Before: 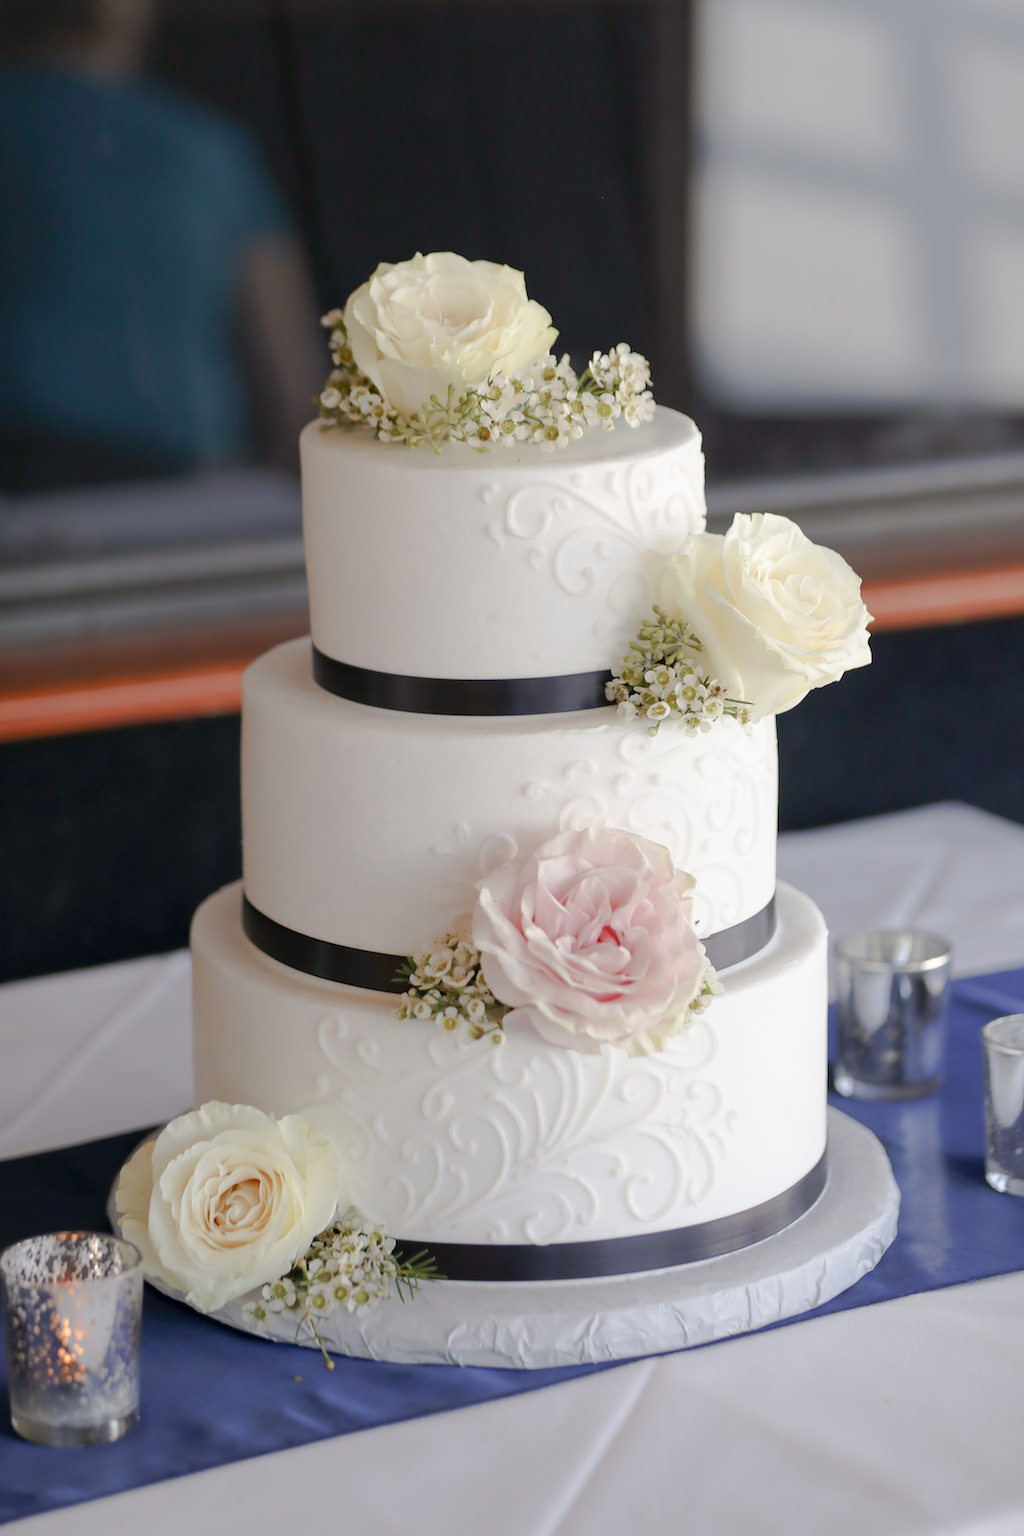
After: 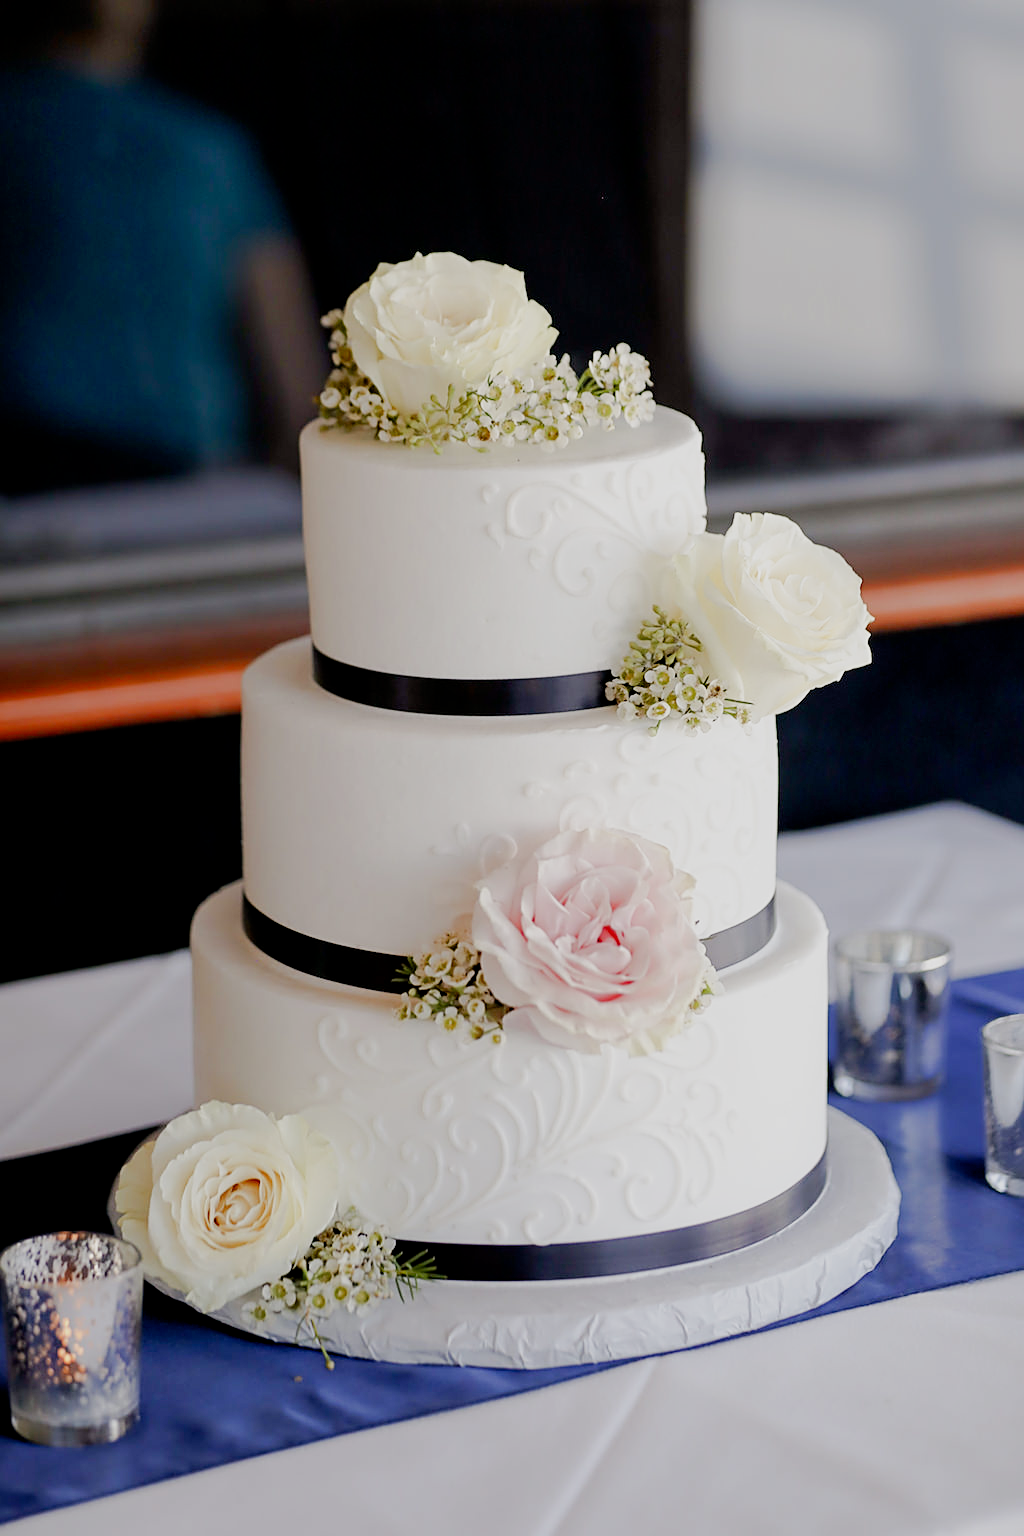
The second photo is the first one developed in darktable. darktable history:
filmic rgb: middle gray luminance 29.03%, black relative exposure -10.22 EV, white relative exposure 5.51 EV, target black luminance 0%, hardness 3.93, latitude 2.73%, contrast 1.125, highlights saturation mix 5.29%, shadows ↔ highlights balance 15.71%, preserve chrominance no, color science v4 (2020)
exposure: black level correction 0.007, exposure 0.16 EV, compensate highlight preservation false
sharpen: on, module defaults
